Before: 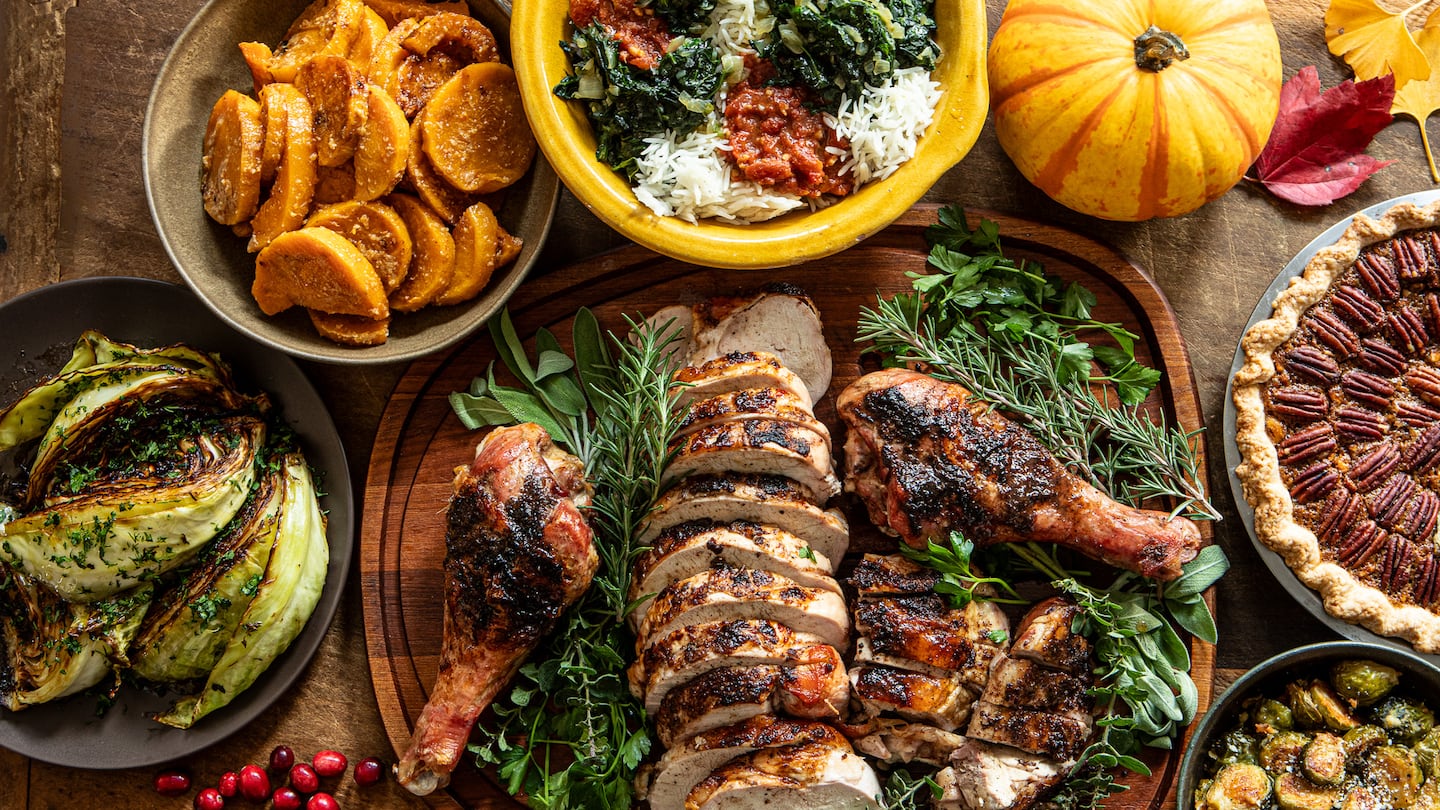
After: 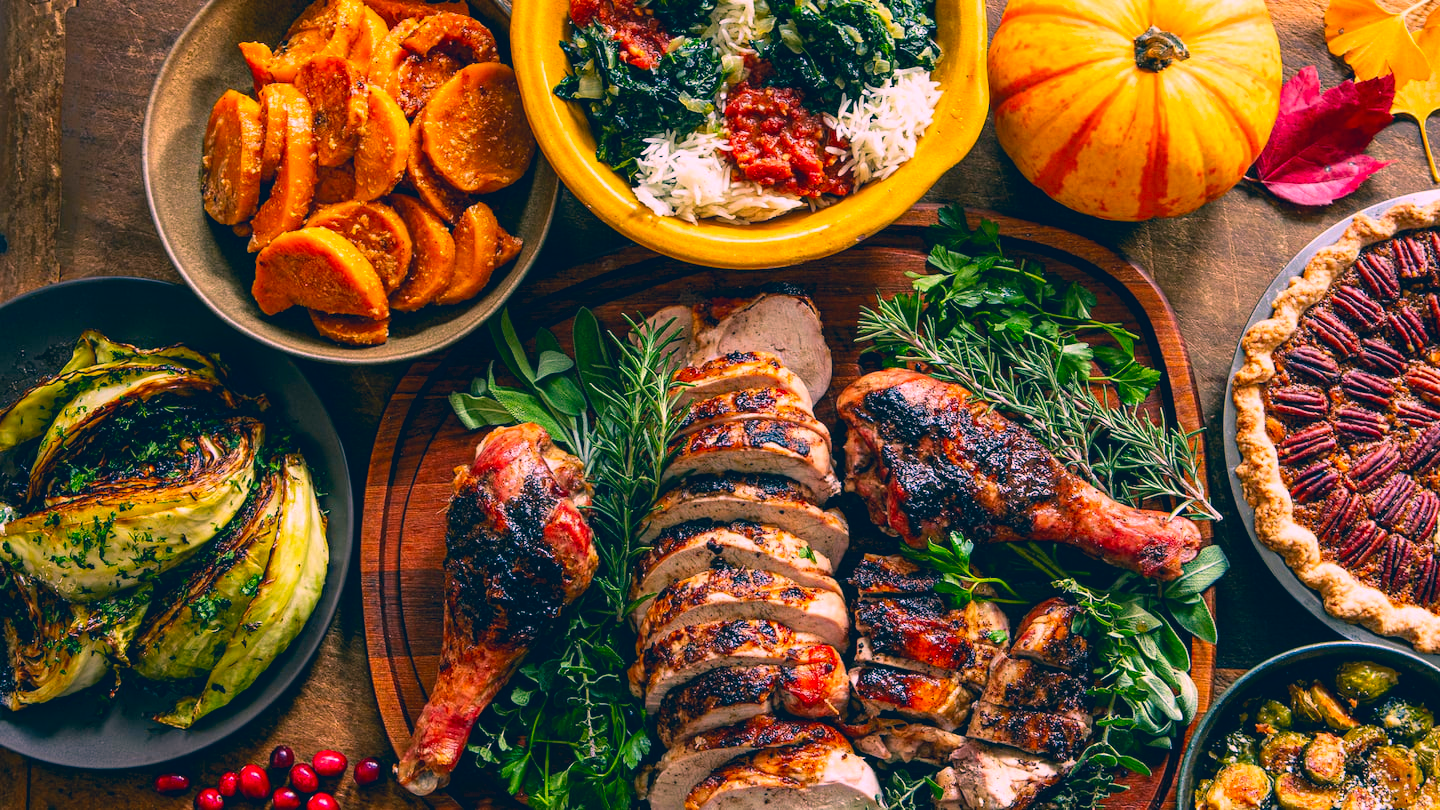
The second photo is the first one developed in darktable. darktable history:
local contrast: mode bilateral grid, contrast 99, coarseness 99, detail 89%, midtone range 0.2
color correction: highlights a* 16.98, highlights b* 0.306, shadows a* -15.36, shadows b* -14.7, saturation 1.56
